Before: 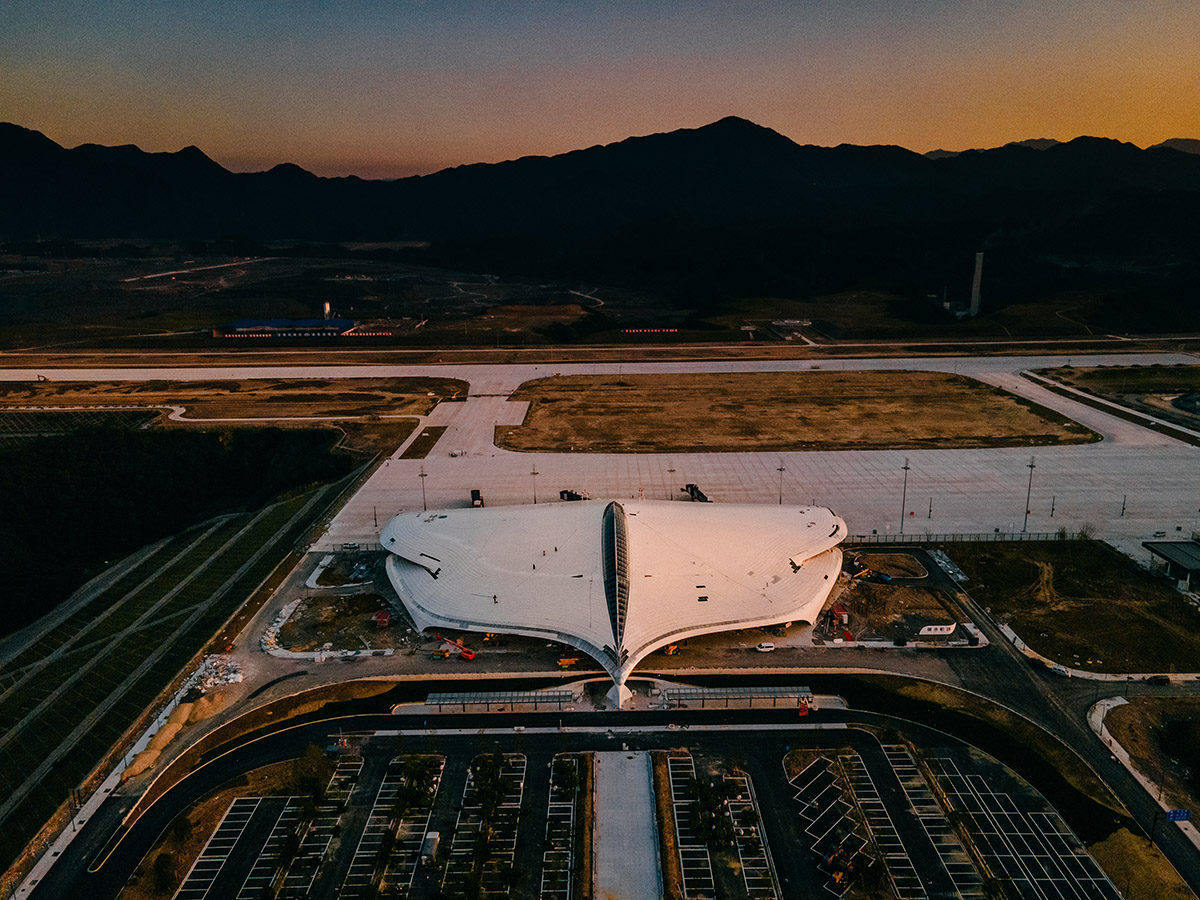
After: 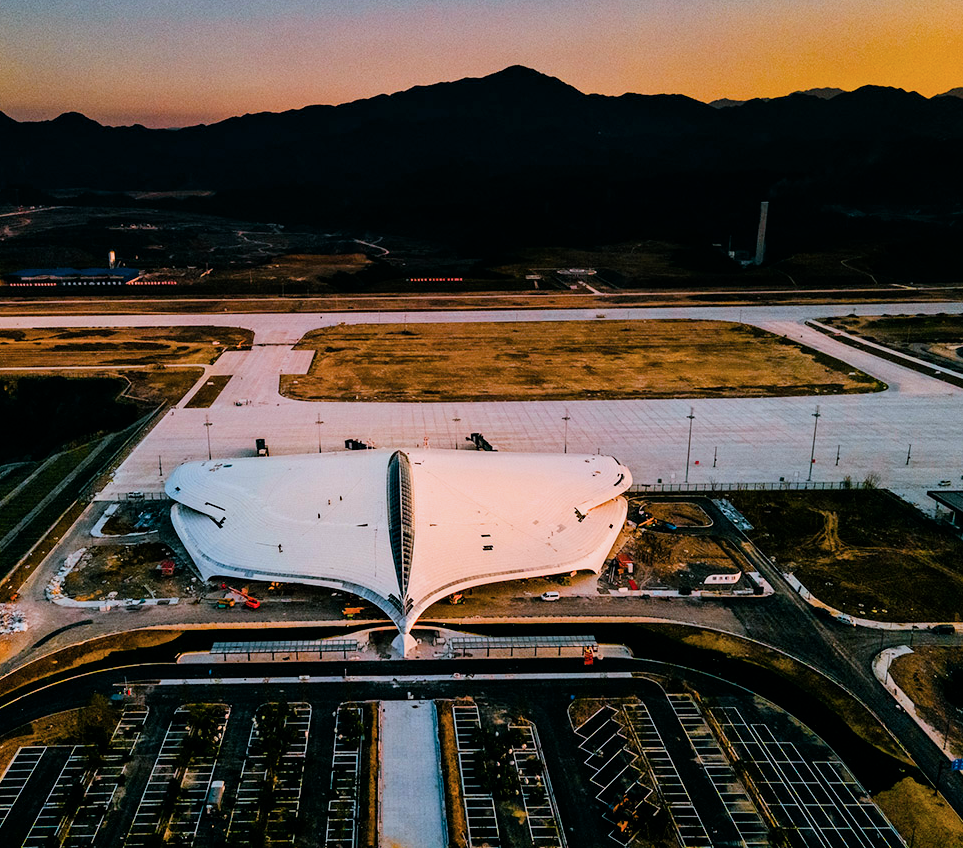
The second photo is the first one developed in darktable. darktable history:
filmic rgb: black relative exposure -7.65 EV, white relative exposure 4.56 EV, hardness 3.61, color science v6 (2022)
crop and rotate: left 17.959%, top 5.771%, right 1.742%
exposure: black level correction 0.001, exposure 1.05 EV, compensate exposure bias true, compensate highlight preservation false
color balance: output saturation 120%
color correction: highlights a* -4.18, highlights b* -10.81
